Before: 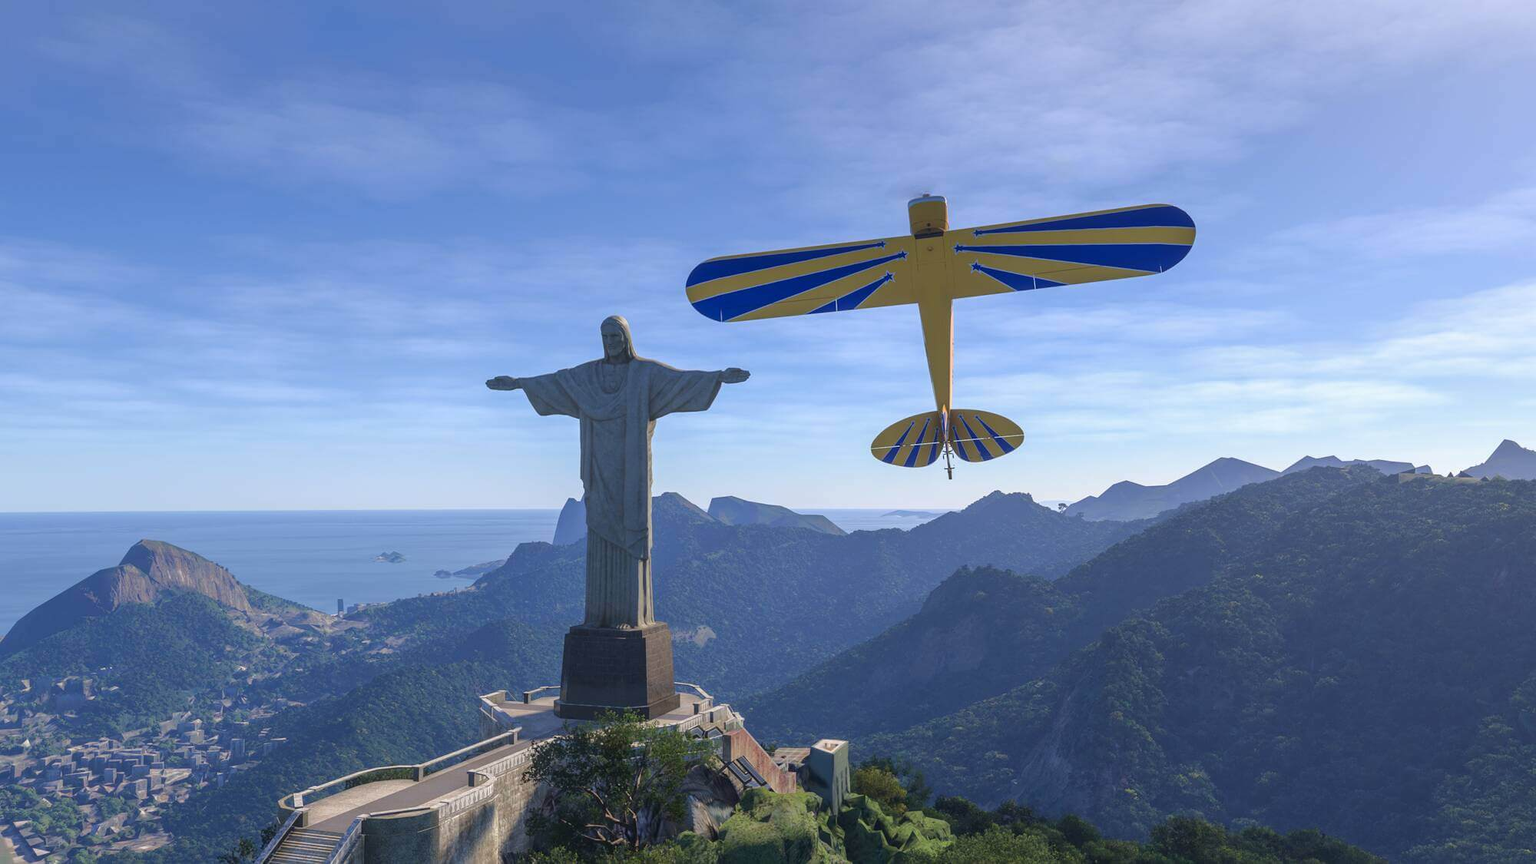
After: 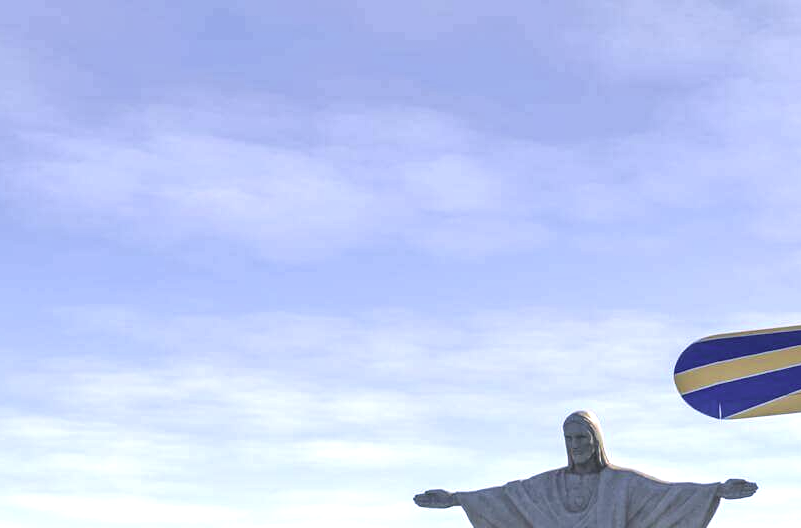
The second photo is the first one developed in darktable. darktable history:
exposure: black level correction 0, exposure 1.106 EV, compensate highlight preservation false
crop and rotate: left 10.971%, top 0.081%, right 48.973%, bottom 52.939%
color correction: highlights a* 5.53, highlights b* 5.23, saturation 0.658
contrast equalizer: octaves 7, y [[0.627 ×6], [0.563 ×6], [0 ×6], [0 ×6], [0 ×6]], mix 0.302
